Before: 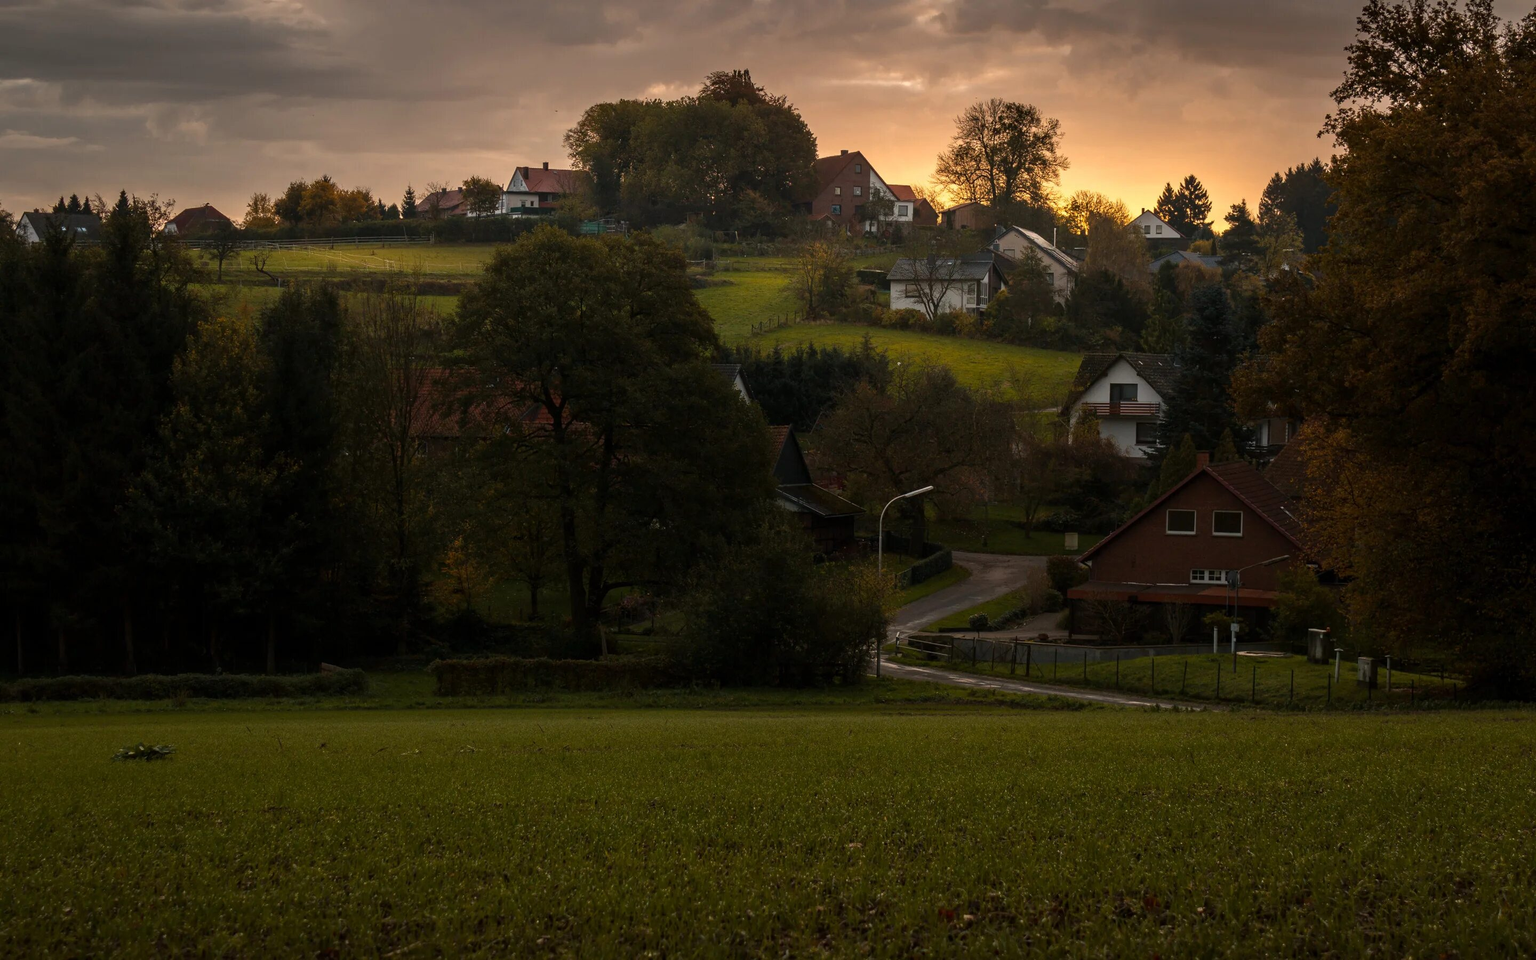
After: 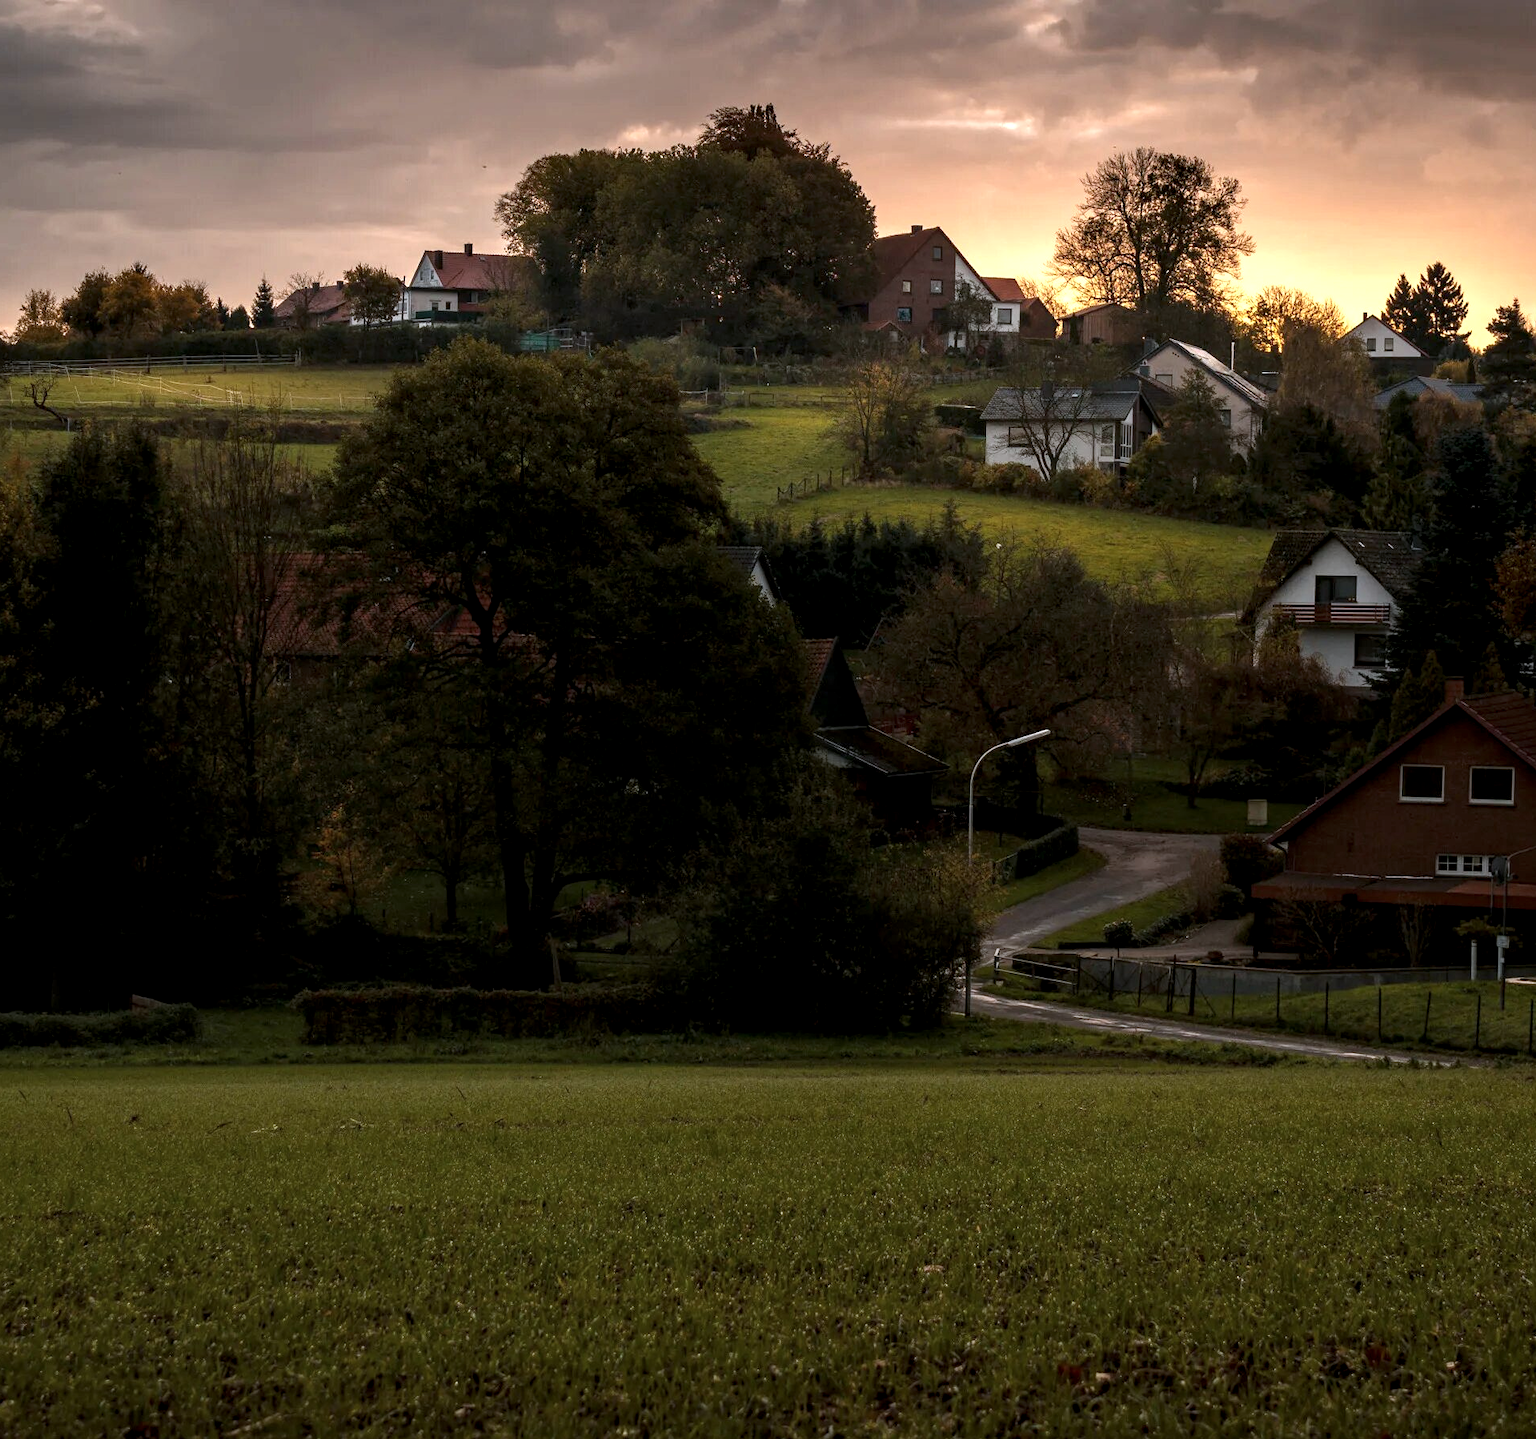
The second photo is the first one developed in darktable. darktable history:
crop and rotate: left 15.239%, right 18.112%
exposure: exposure 0.2 EV, compensate highlight preservation false
color correction: highlights a* -0.679, highlights b* -8.97
local contrast: highlights 134%, shadows 153%, detail 139%, midtone range 0.257
